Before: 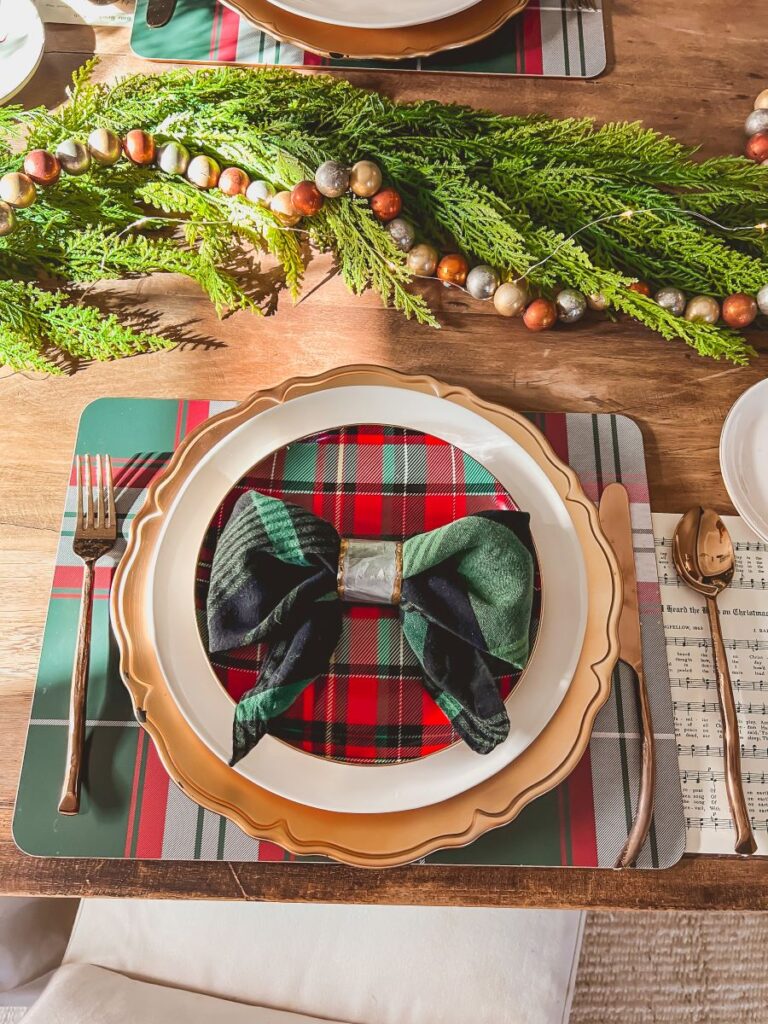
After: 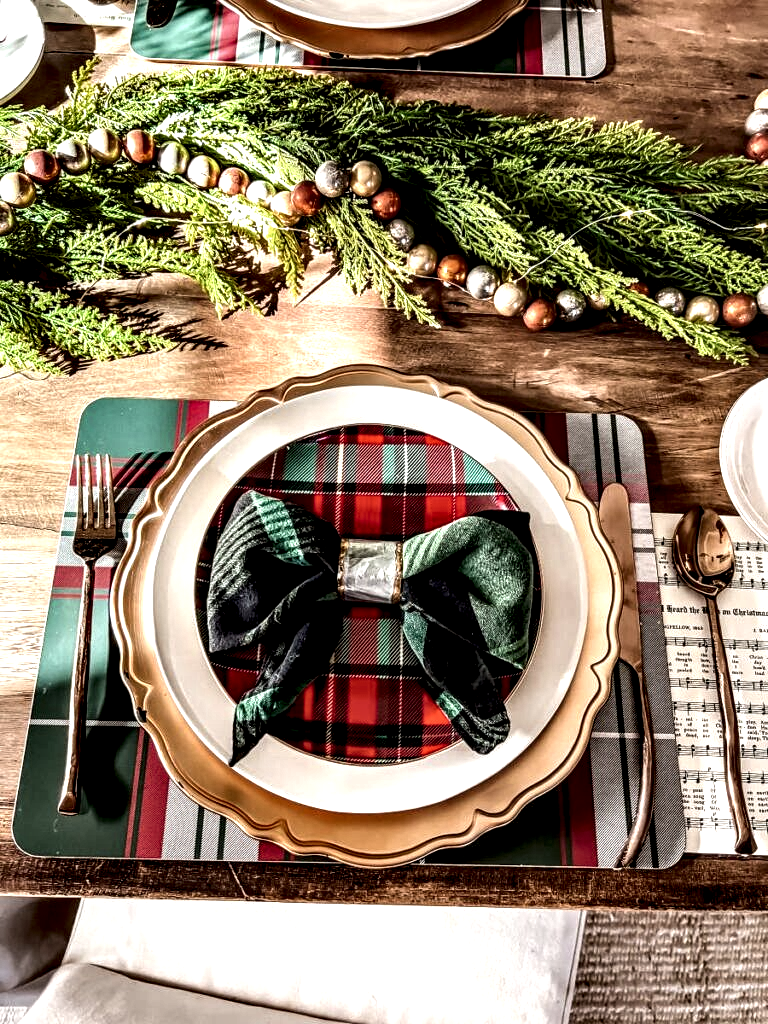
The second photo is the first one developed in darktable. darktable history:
local contrast: highlights 115%, shadows 42%, detail 293%
contrast brightness saturation: contrast -0.08, brightness -0.04, saturation -0.11
